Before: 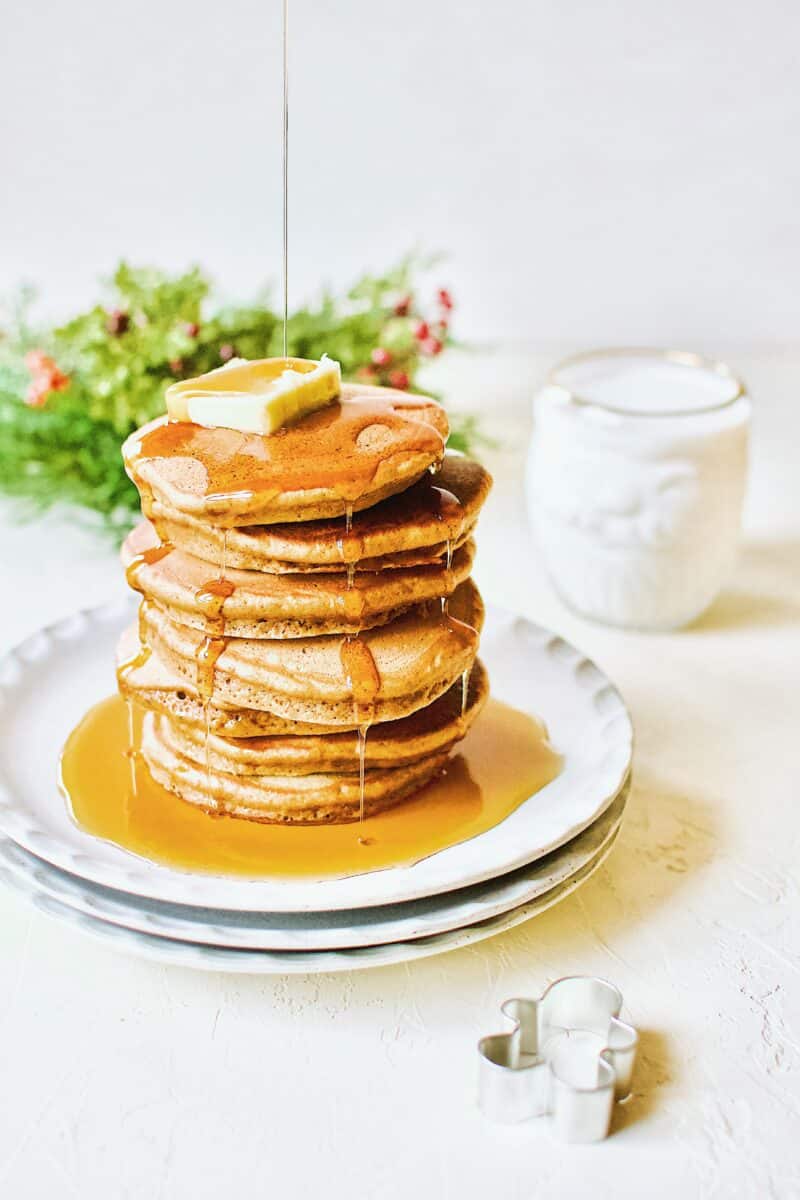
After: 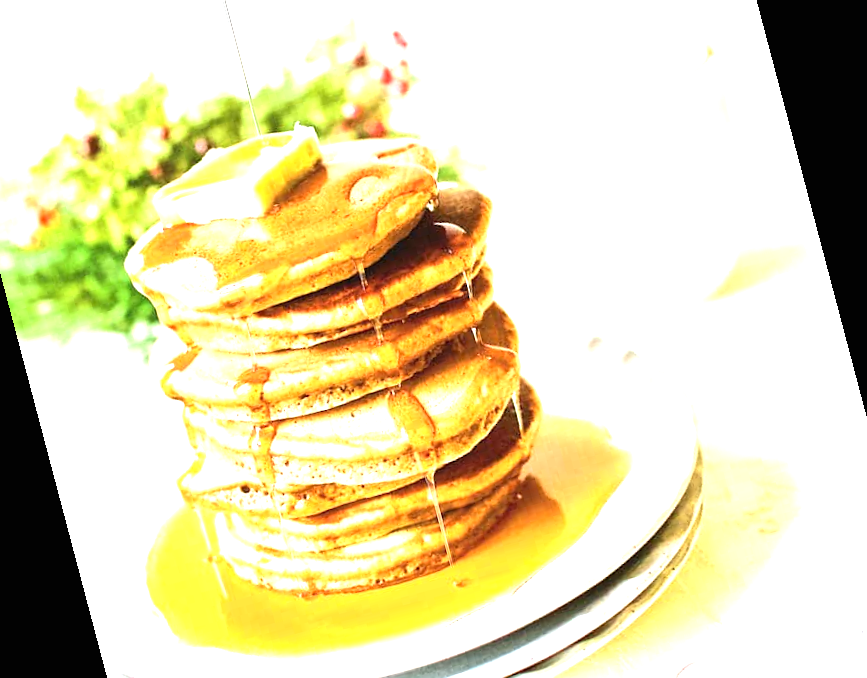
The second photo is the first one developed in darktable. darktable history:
rotate and perspective: rotation -14.8°, crop left 0.1, crop right 0.903, crop top 0.25, crop bottom 0.748
exposure: black level correction 0, exposure 1.2 EV, compensate exposure bias true, compensate highlight preservation false
